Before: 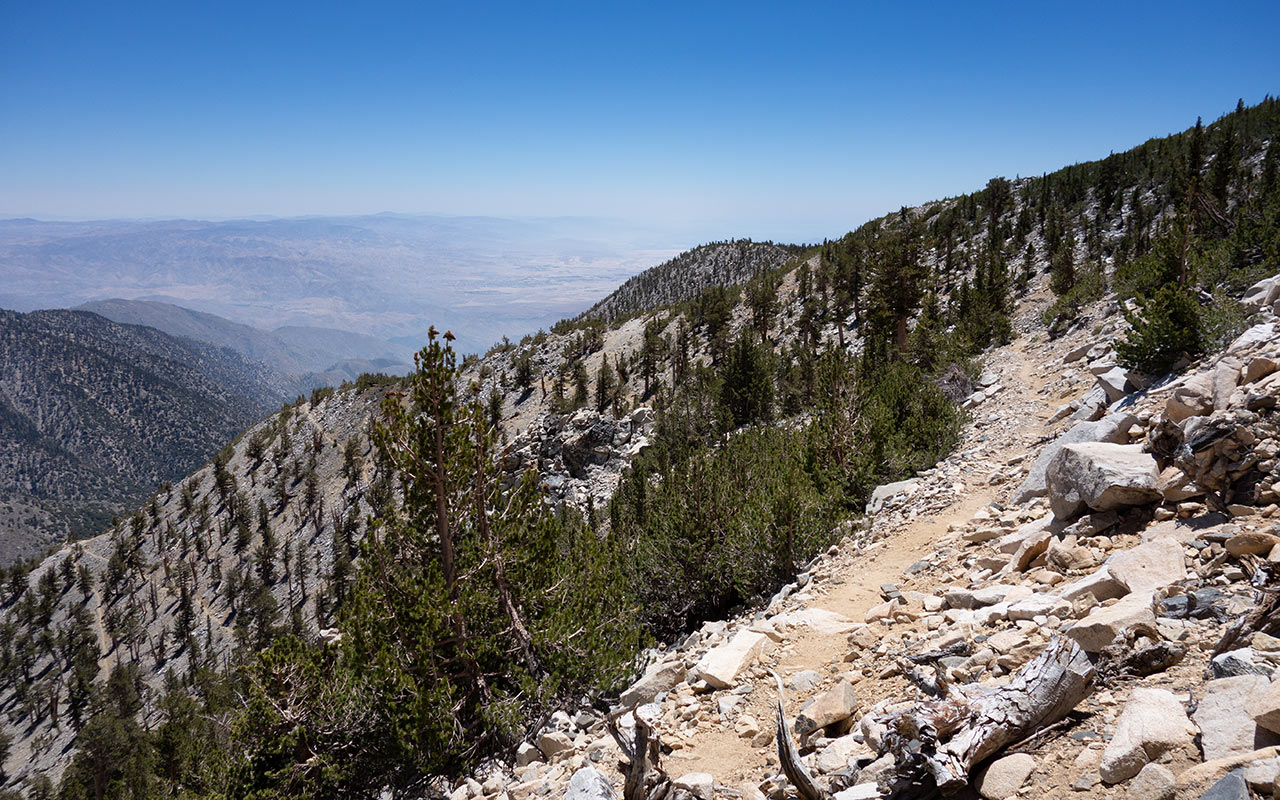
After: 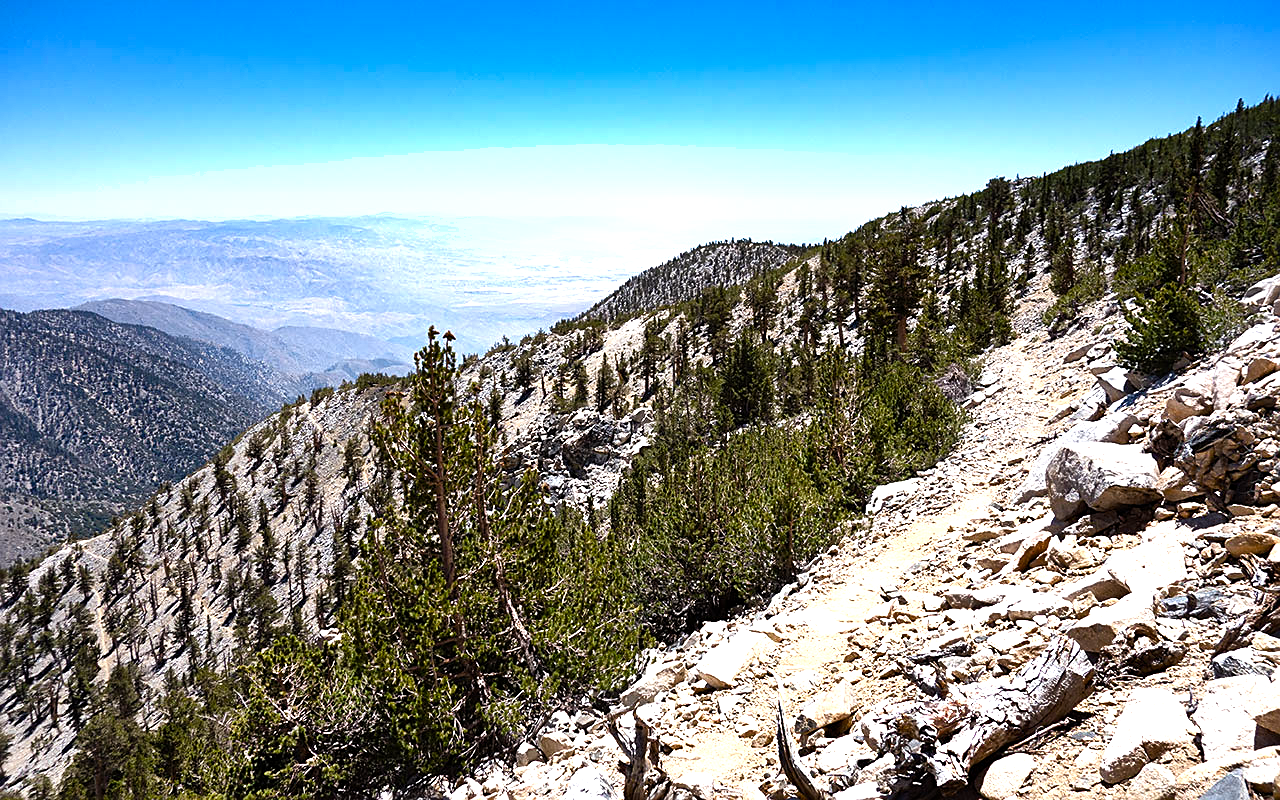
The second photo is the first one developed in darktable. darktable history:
exposure: black level correction 0, exposure 0.7 EV, compensate exposure bias true, compensate highlight preservation false
sharpen: on, module defaults
color balance rgb: shadows lift › luminance -20%, power › hue 72.24°, highlights gain › luminance 15%, global offset › hue 171.6°, perceptual saturation grading › highlights -15%, perceptual saturation grading › shadows 25%, global vibrance 35%, contrast 10%
shadows and highlights: soften with gaussian
